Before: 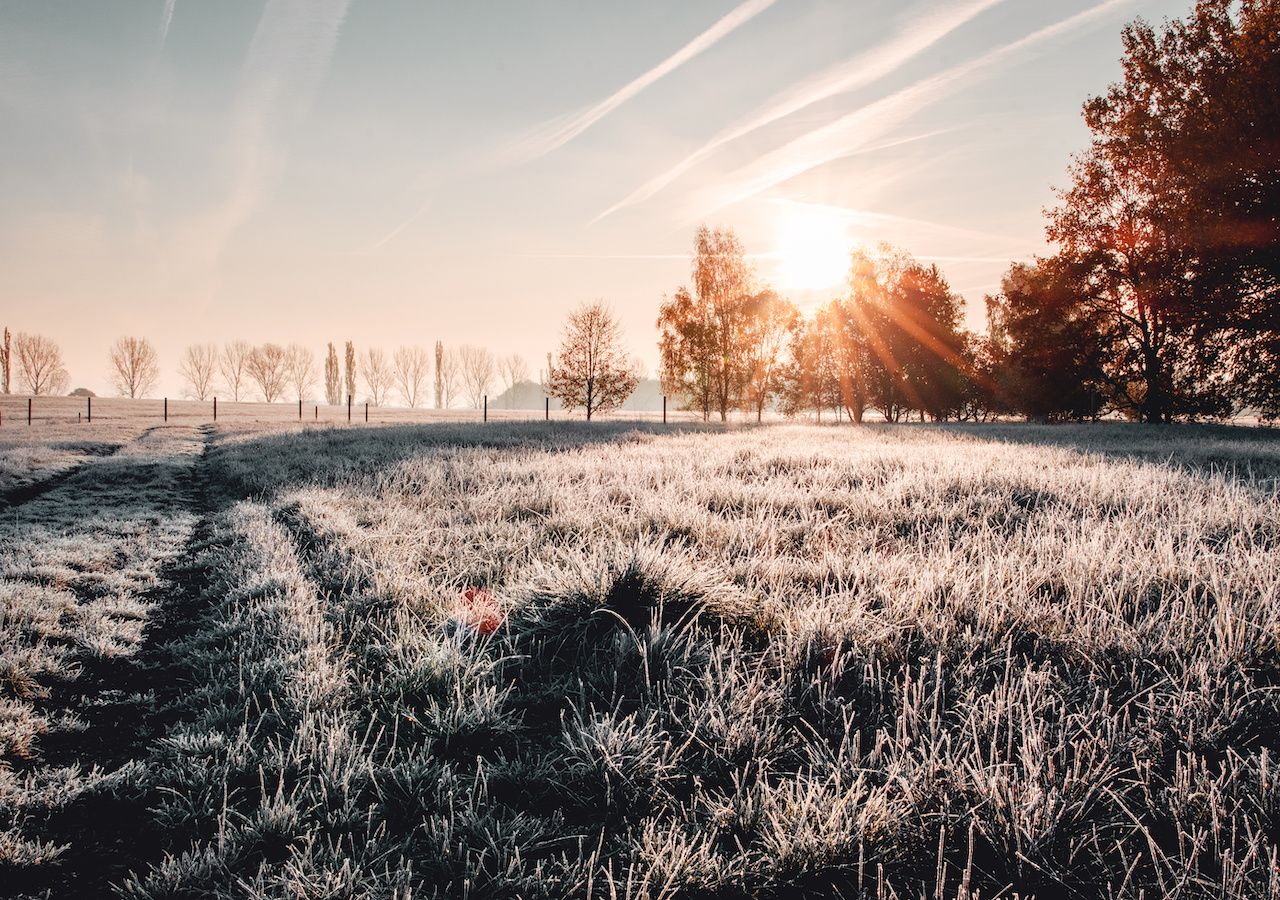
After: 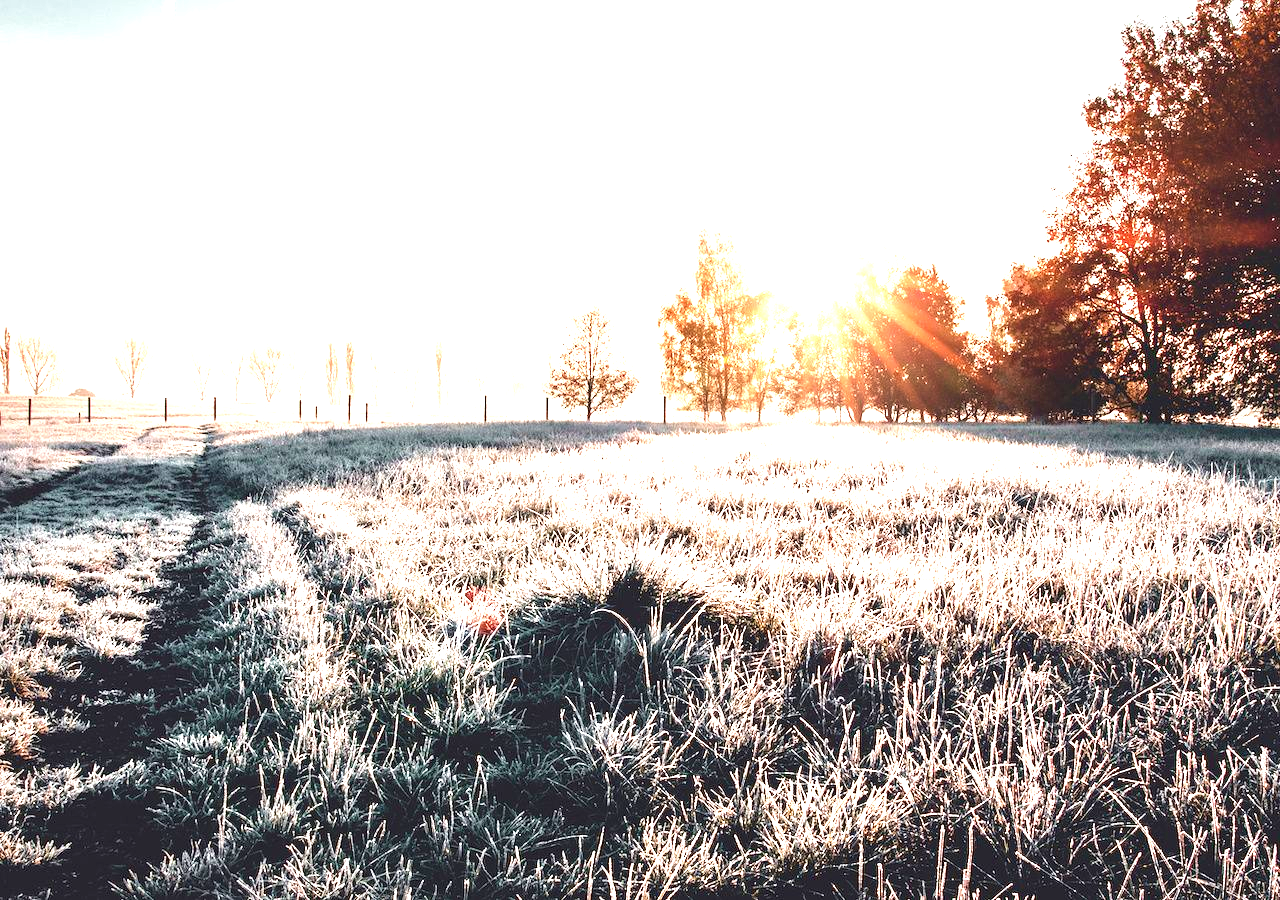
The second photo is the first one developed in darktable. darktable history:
exposure: black level correction 0, exposure 1.55 EV, compensate exposure bias true, compensate highlight preservation false
velvia: on, module defaults
